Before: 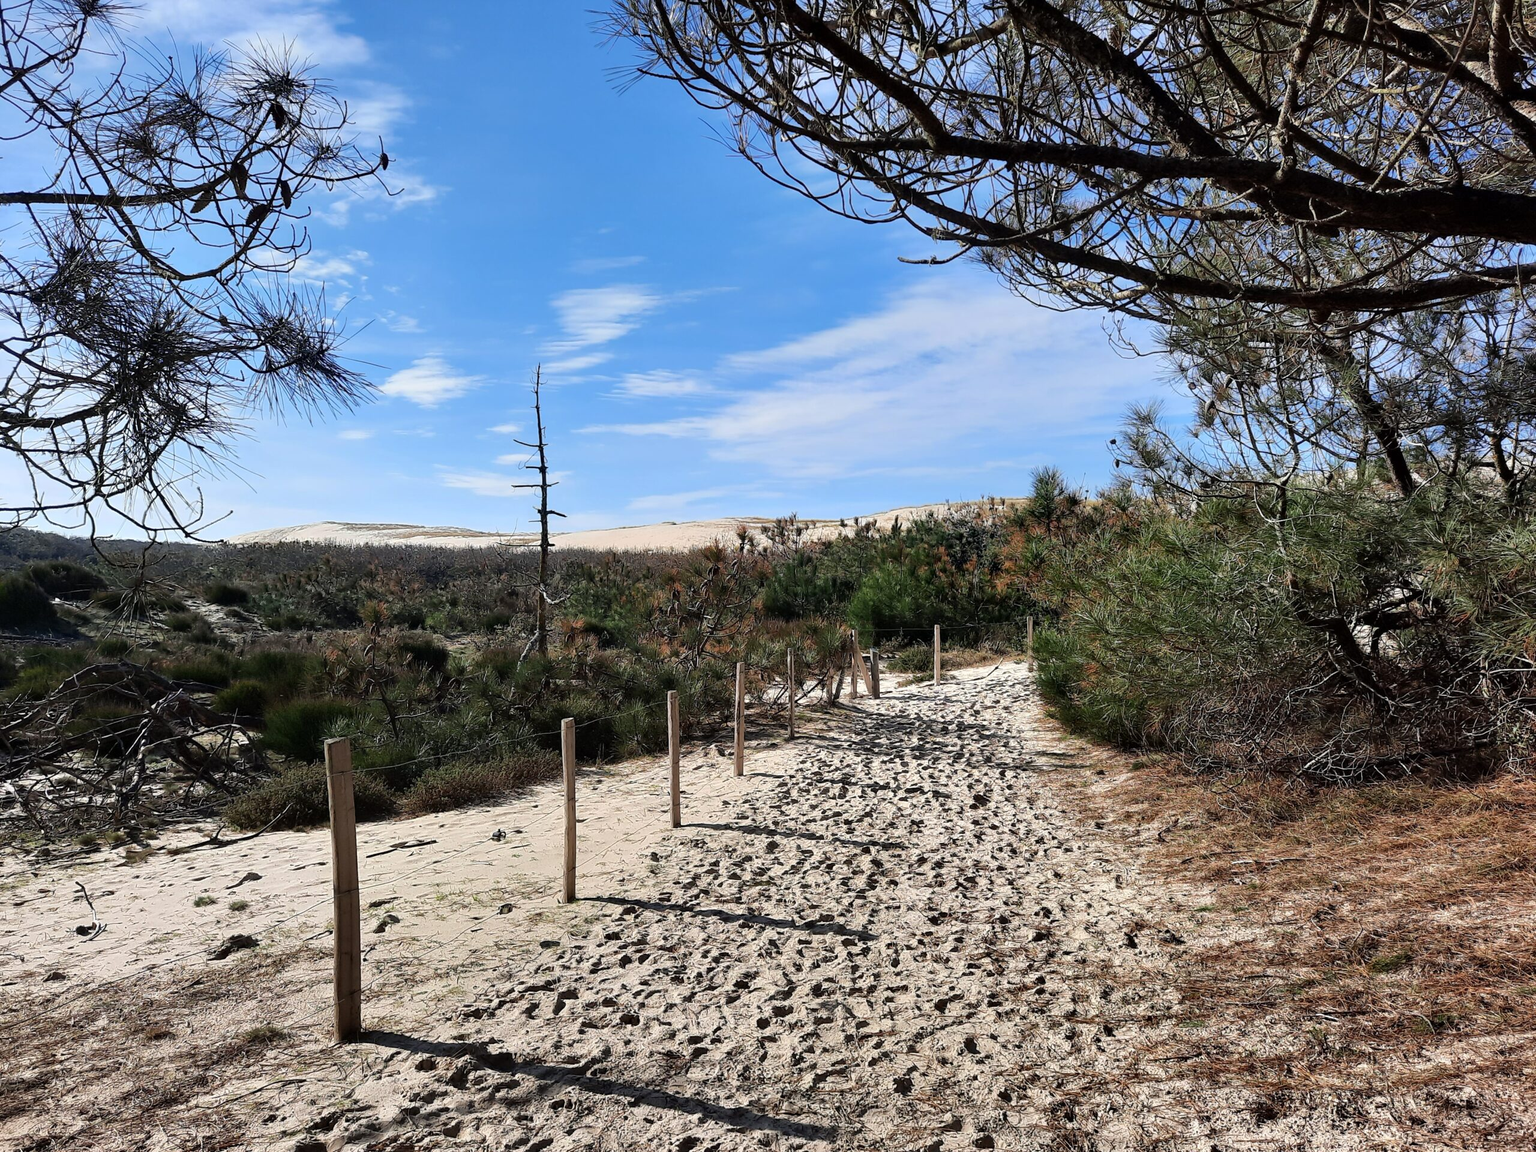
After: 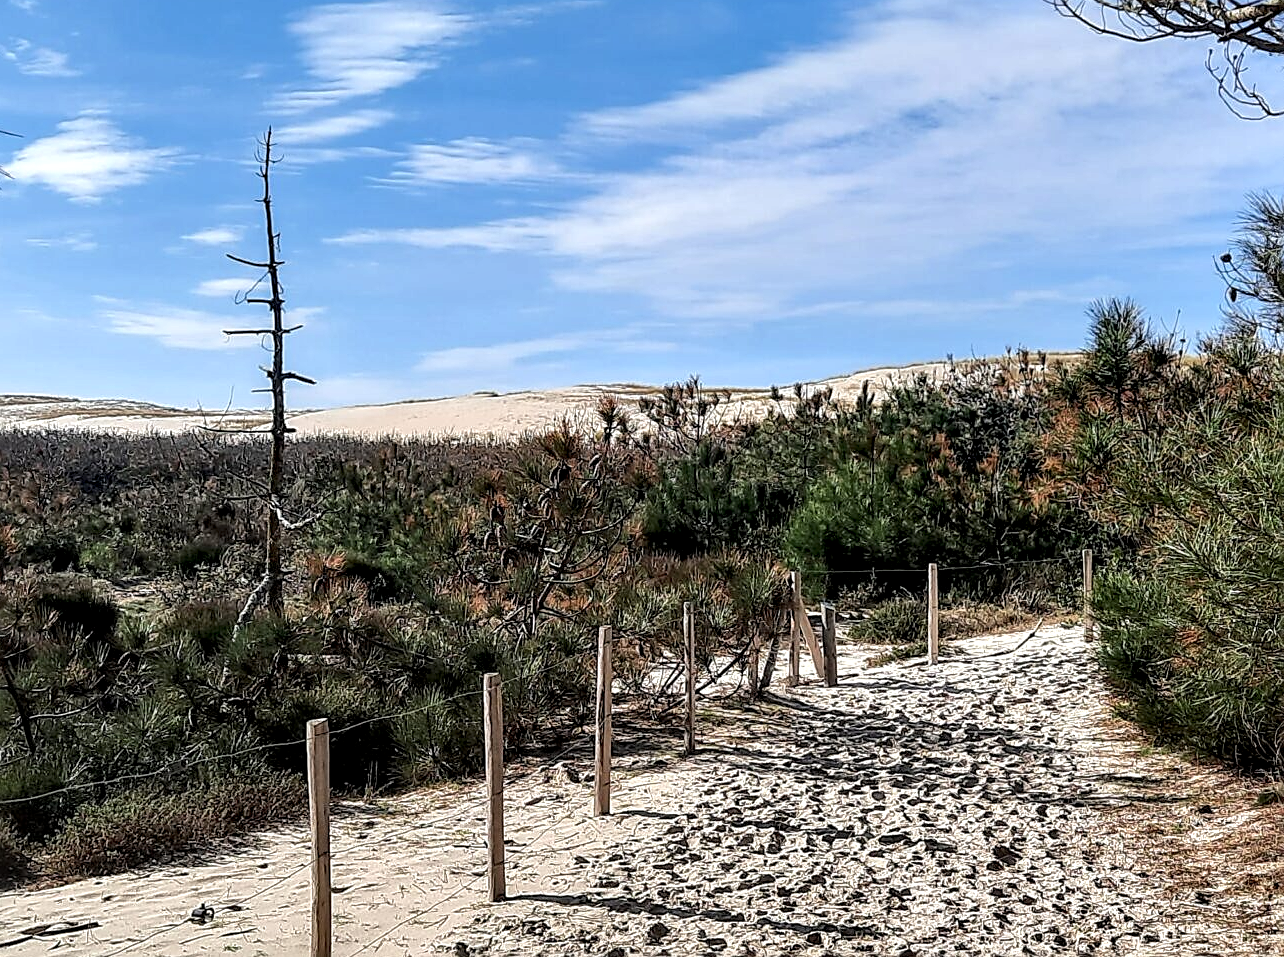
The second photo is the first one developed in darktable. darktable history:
sharpen: amount 0.59
local contrast: detail 160%
tone equalizer: edges refinement/feathering 500, mask exposure compensation -1.57 EV, preserve details no
crop: left 24.598%, top 24.897%, right 25.222%, bottom 25.258%
